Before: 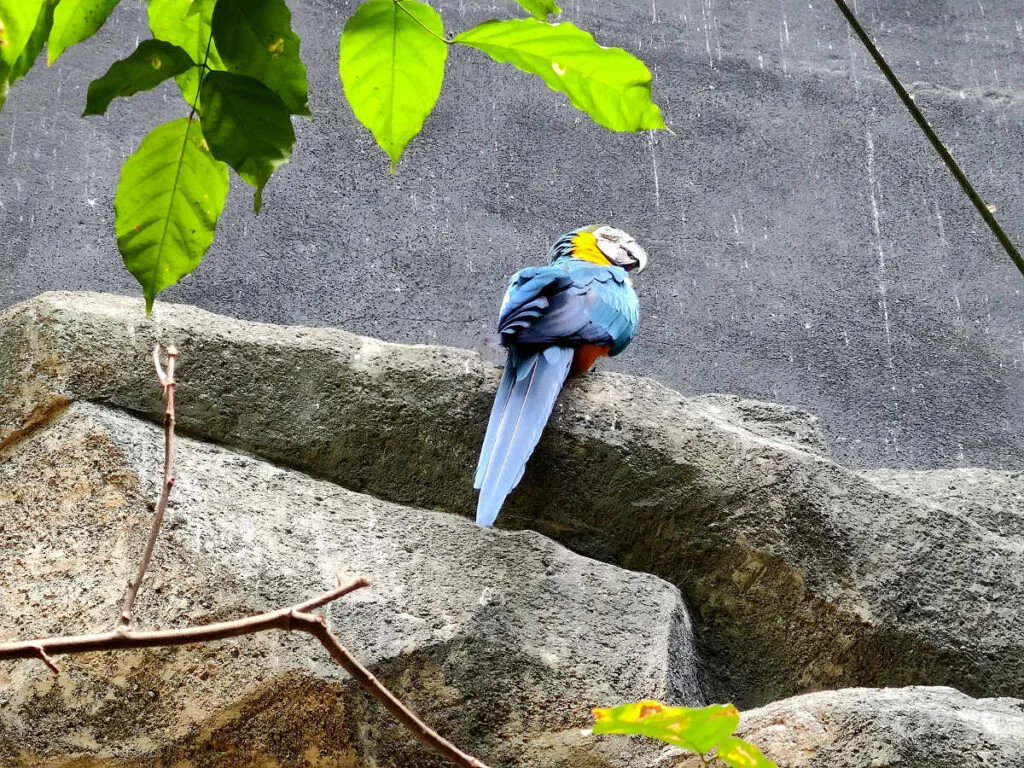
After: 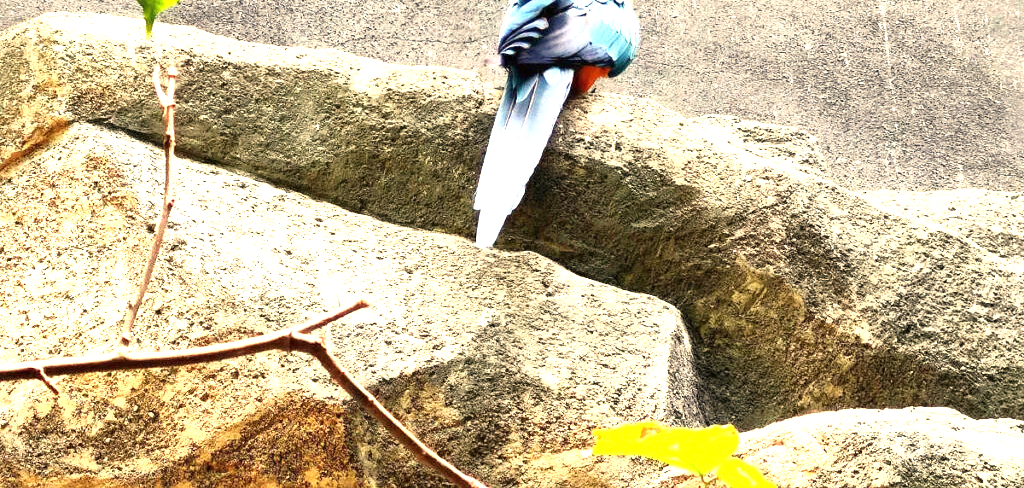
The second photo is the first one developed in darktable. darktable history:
crop and rotate: top 36.435%
white balance: red 1.123, blue 0.83
exposure: black level correction 0, exposure 1.388 EV, compensate exposure bias true, compensate highlight preservation false
